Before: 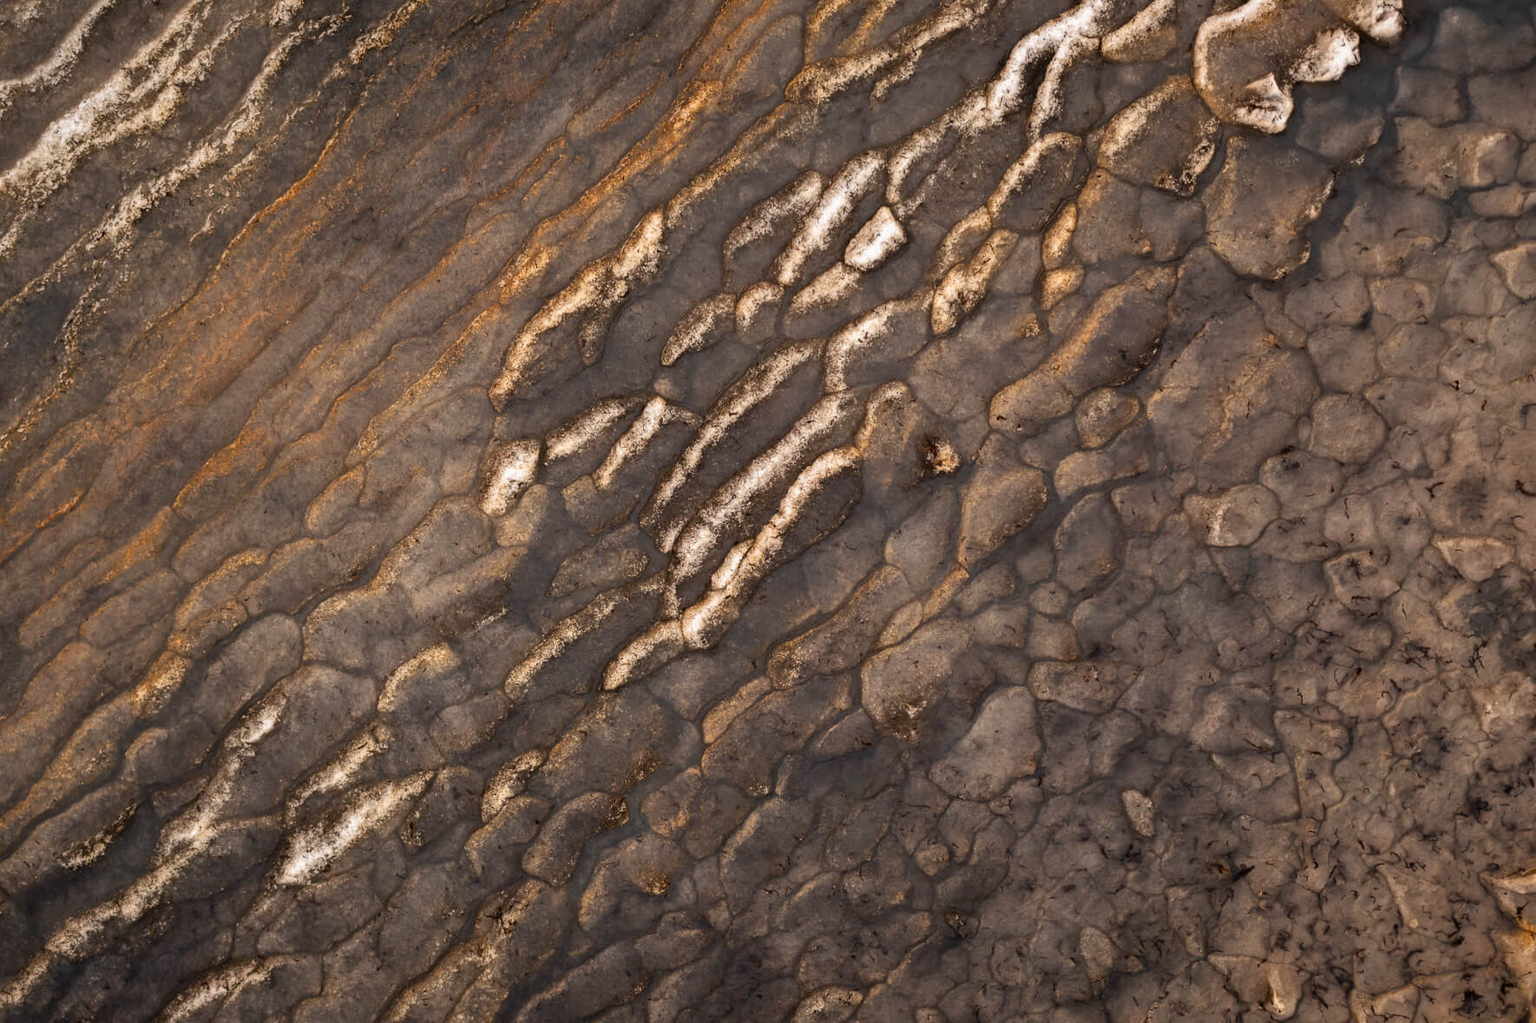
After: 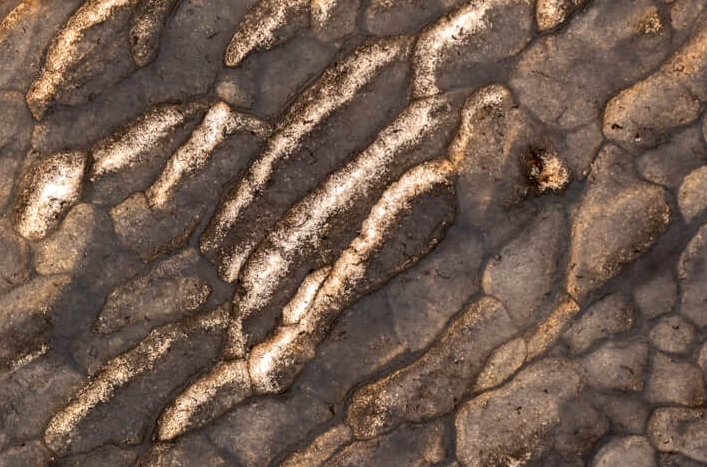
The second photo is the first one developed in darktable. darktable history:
local contrast: detail 130%
crop: left 30.348%, top 30.119%, right 29.698%, bottom 30.247%
